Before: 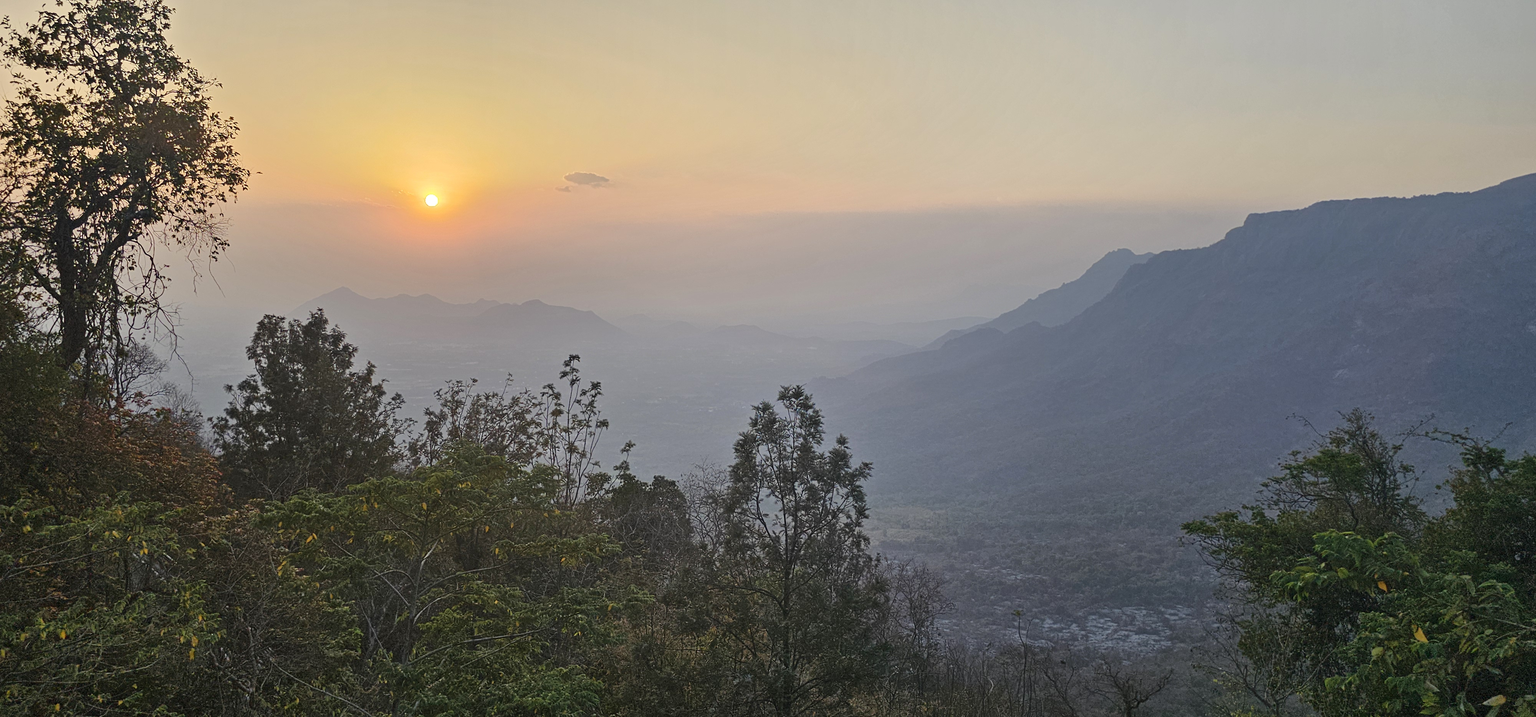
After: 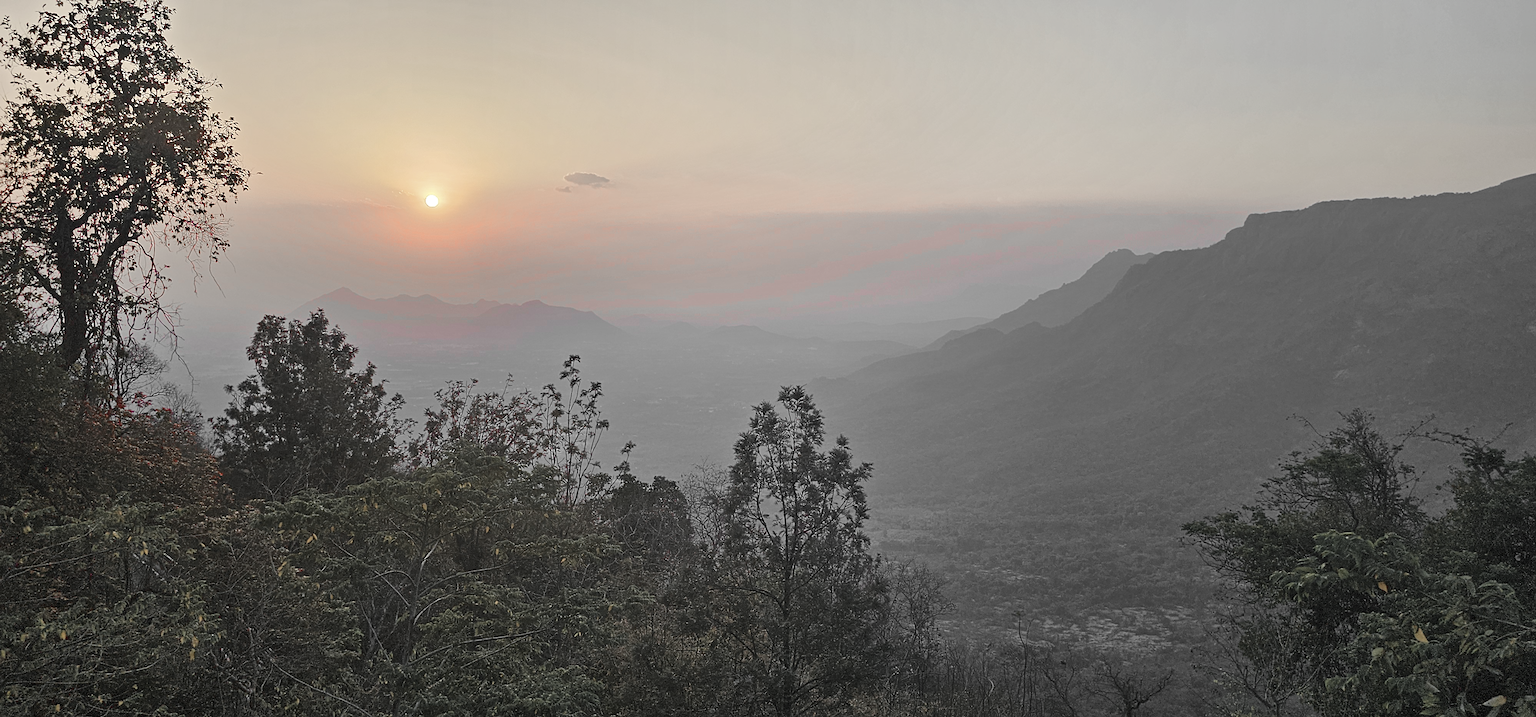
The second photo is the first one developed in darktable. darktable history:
color zones: curves: ch1 [(0, 0.831) (0.08, 0.771) (0.157, 0.268) (0.241, 0.207) (0.562, -0.005) (0.714, -0.013) (0.876, 0.01) (1, 0.831)]
sharpen: radius 1.873, amount 0.399, threshold 1.513
tone equalizer: on, module defaults
